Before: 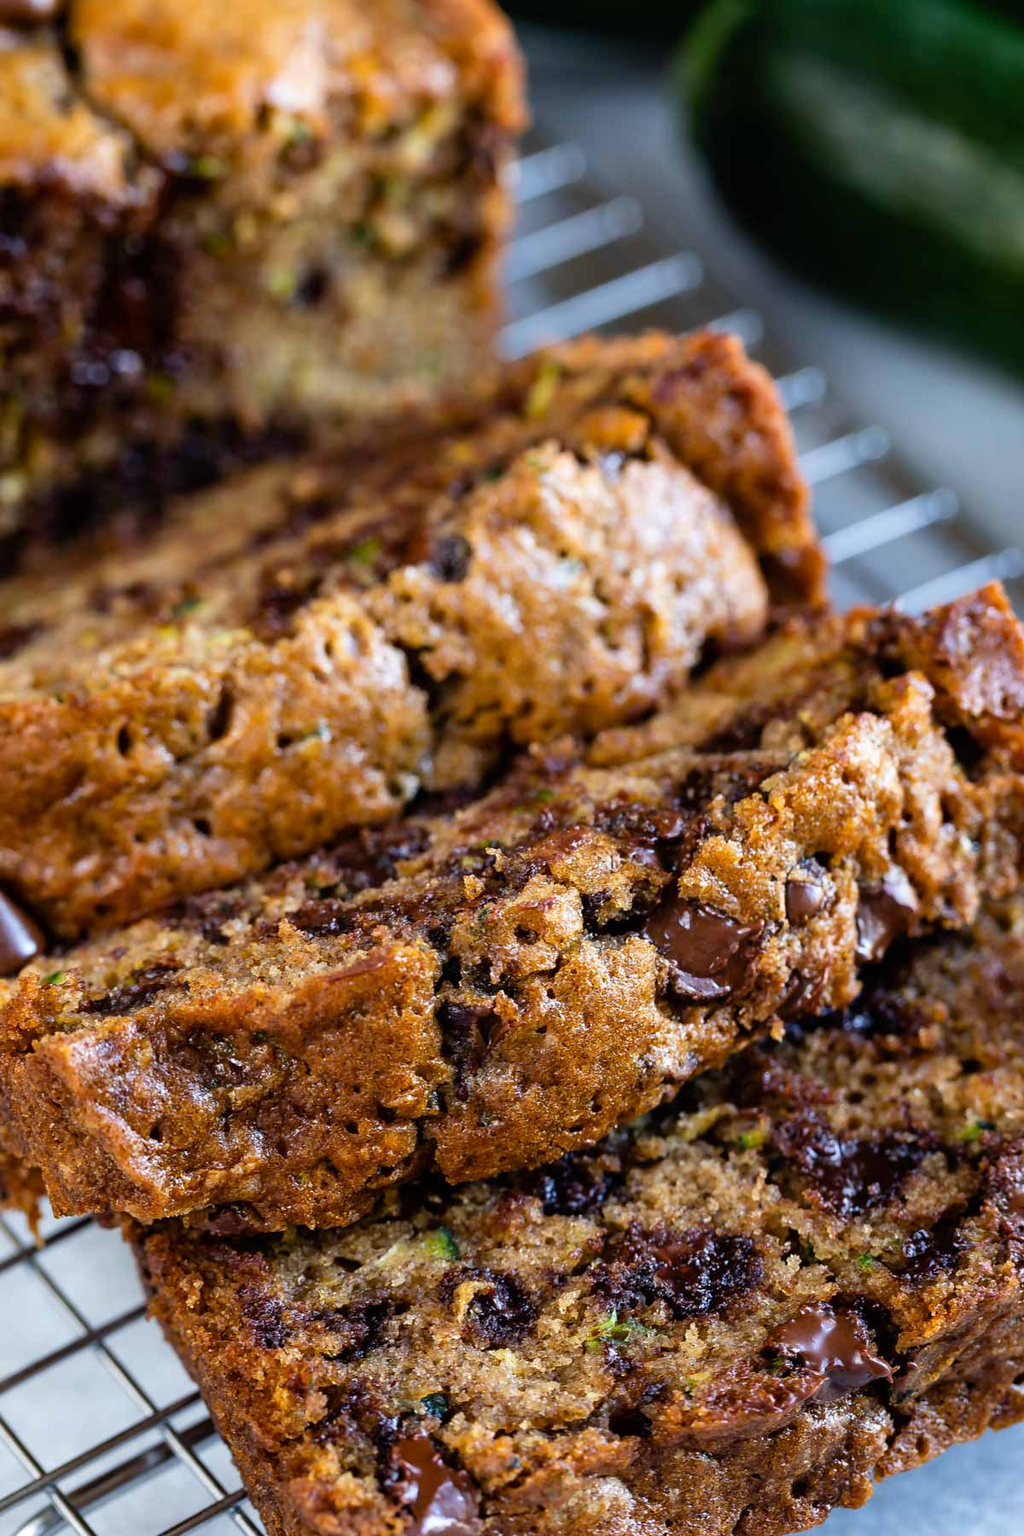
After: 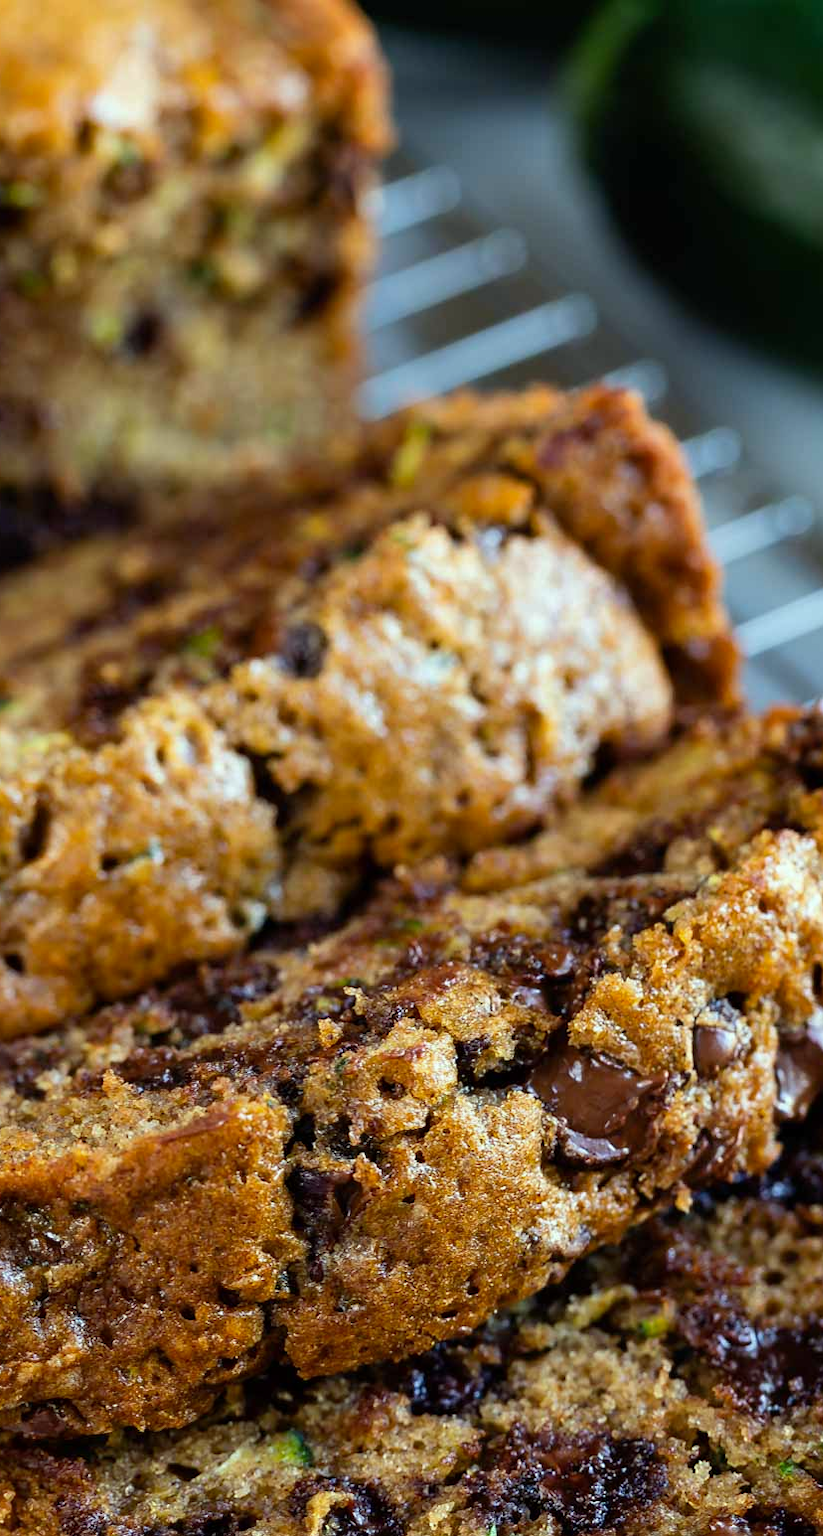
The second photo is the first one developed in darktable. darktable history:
crop: left 18.625%, right 12.255%, bottom 14.069%
tone equalizer: edges refinement/feathering 500, mask exposure compensation -1.57 EV, preserve details no
color correction: highlights a* -8.07, highlights b* 3.46
